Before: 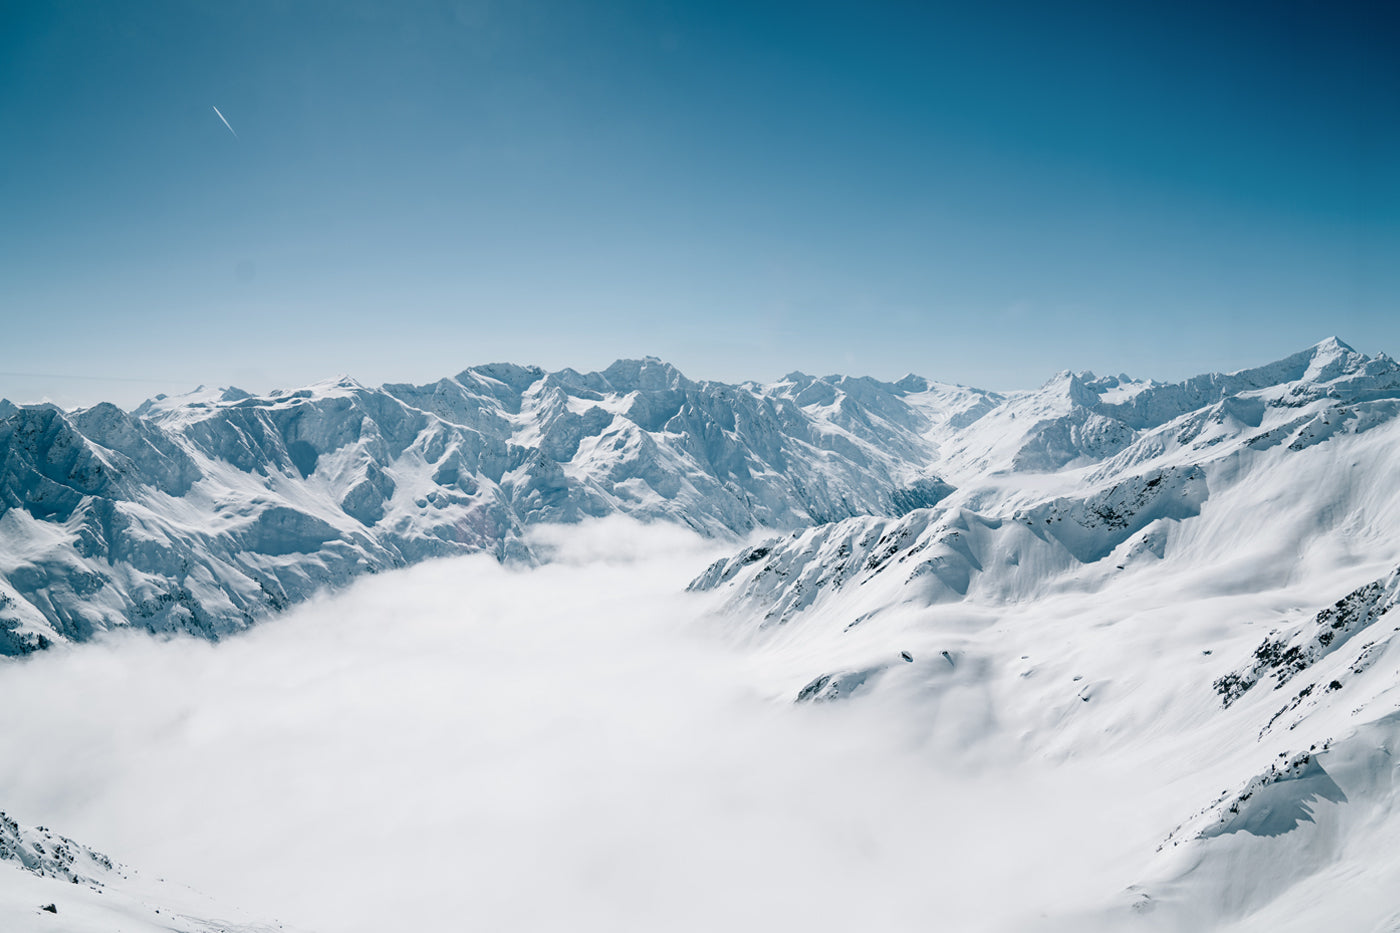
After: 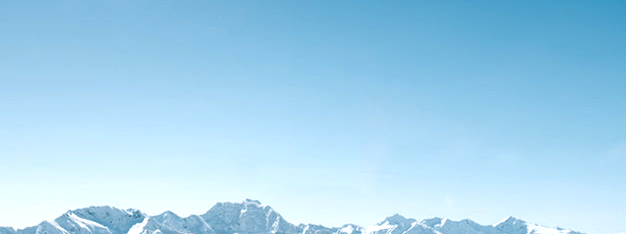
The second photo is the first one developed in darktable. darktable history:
exposure: black level correction 0, exposure 0.7 EV, compensate exposure bias true, compensate highlight preservation false
crop: left 28.64%, top 16.832%, right 26.637%, bottom 58.055%
